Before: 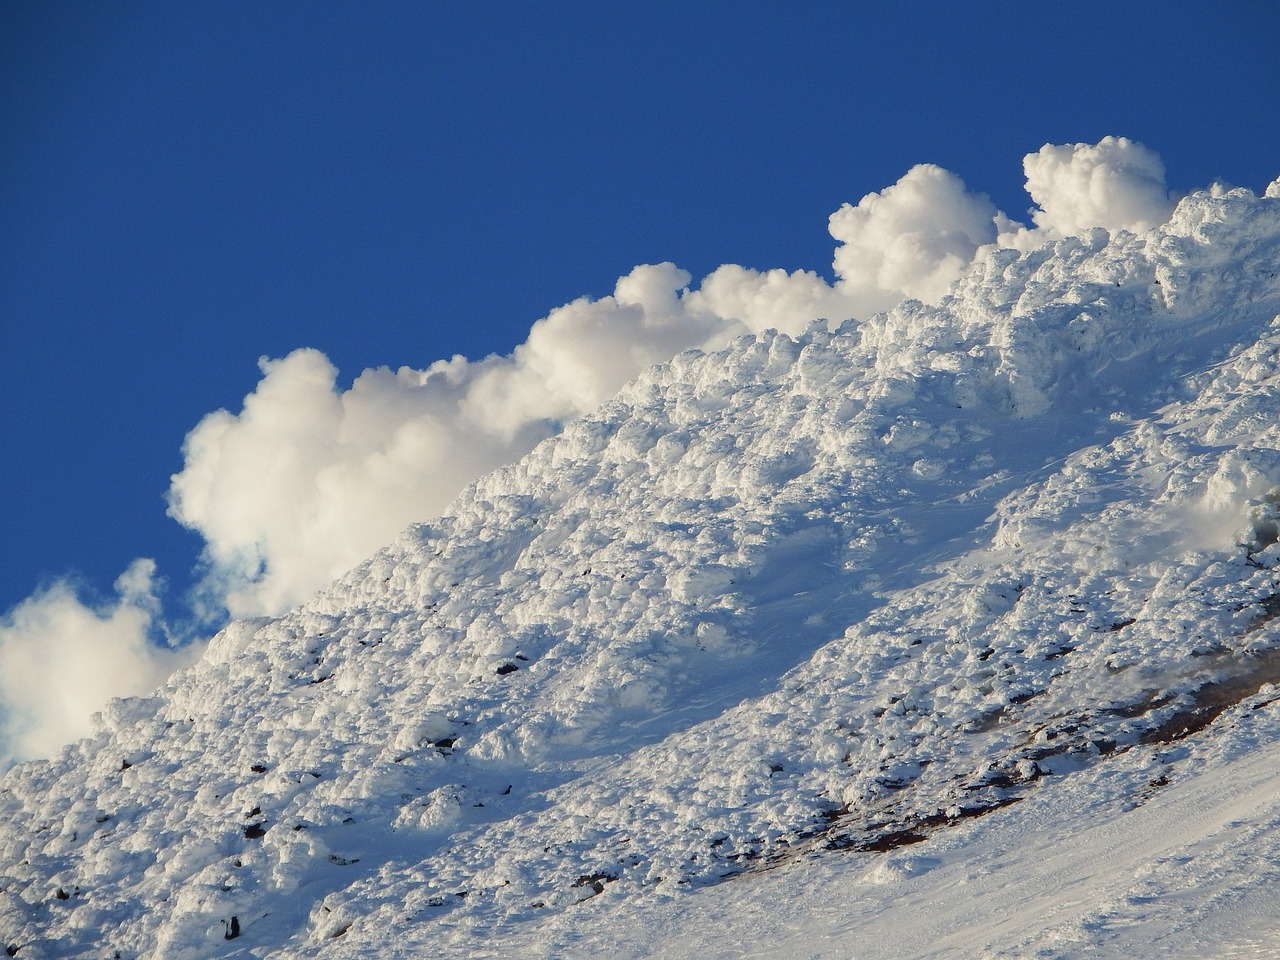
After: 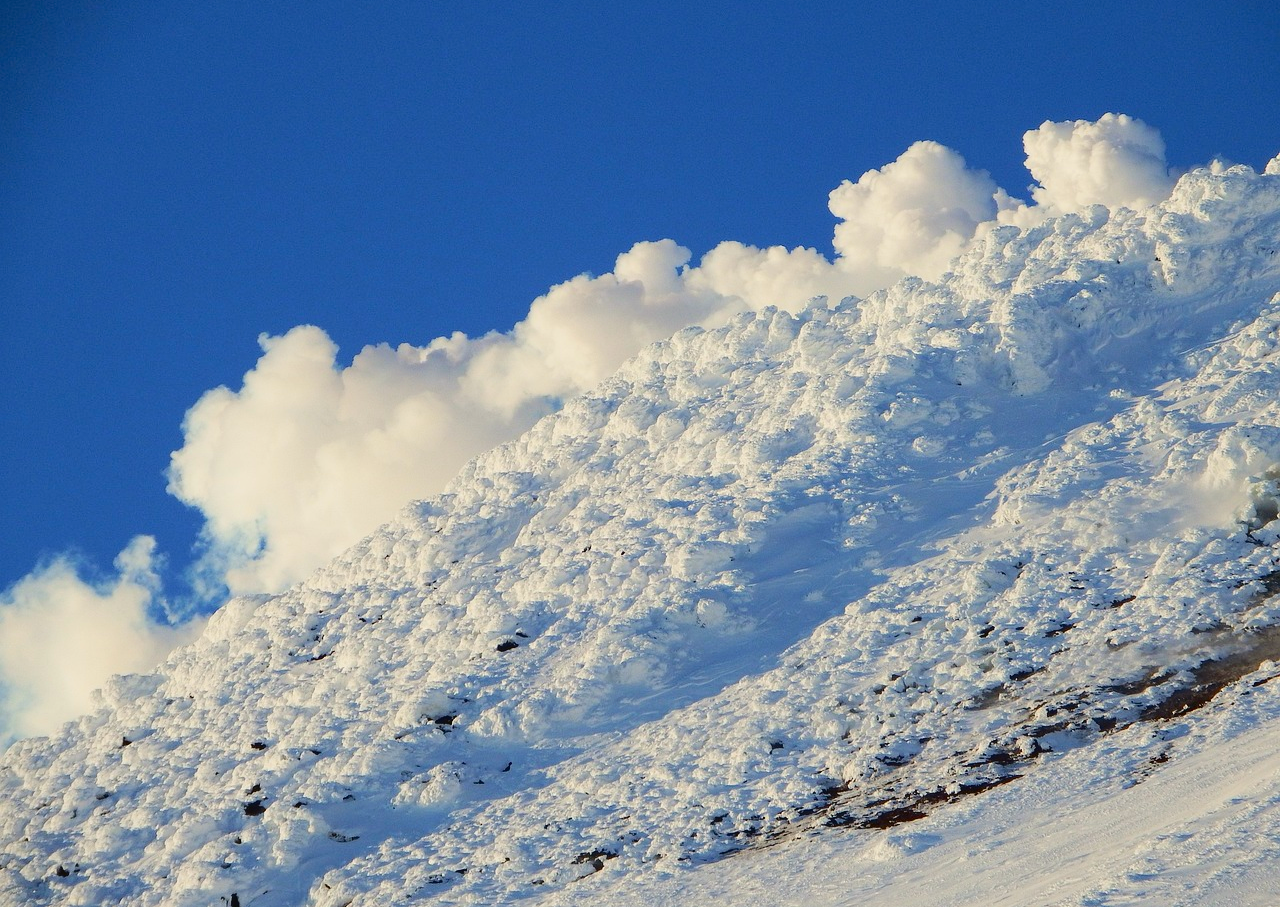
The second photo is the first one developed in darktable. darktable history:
tone curve: curves: ch0 [(0, 0.021) (0.049, 0.044) (0.152, 0.14) (0.328, 0.377) (0.473, 0.543) (0.641, 0.705) (0.868, 0.887) (1, 0.969)]; ch1 [(0, 0) (0.322, 0.328) (0.43, 0.425) (0.474, 0.466) (0.502, 0.503) (0.522, 0.526) (0.564, 0.591) (0.602, 0.632) (0.677, 0.701) (0.859, 0.885) (1, 1)]; ch2 [(0, 0) (0.33, 0.301) (0.447, 0.44) (0.487, 0.496) (0.502, 0.516) (0.535, 0.554) (0.565, 0.598) (0.618, 0.629) (1, 1)], color space Lab, independent channels, preserve colors none
crop and rotate: top 2.479%, bottom 3.018%
